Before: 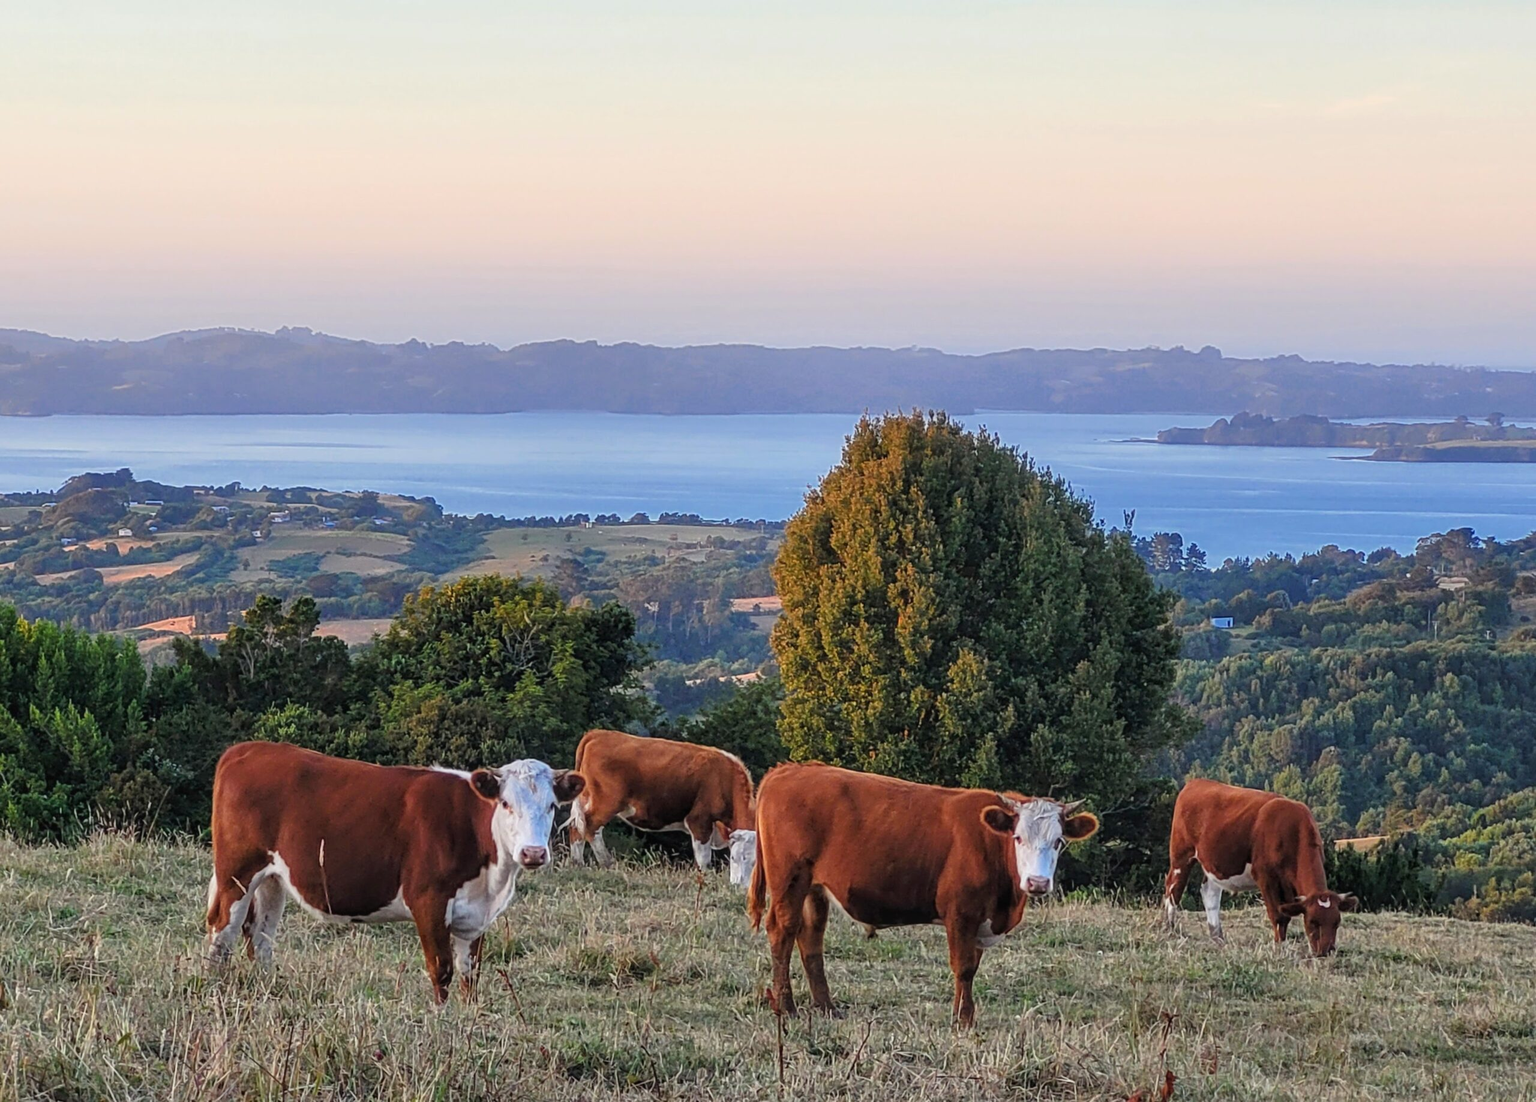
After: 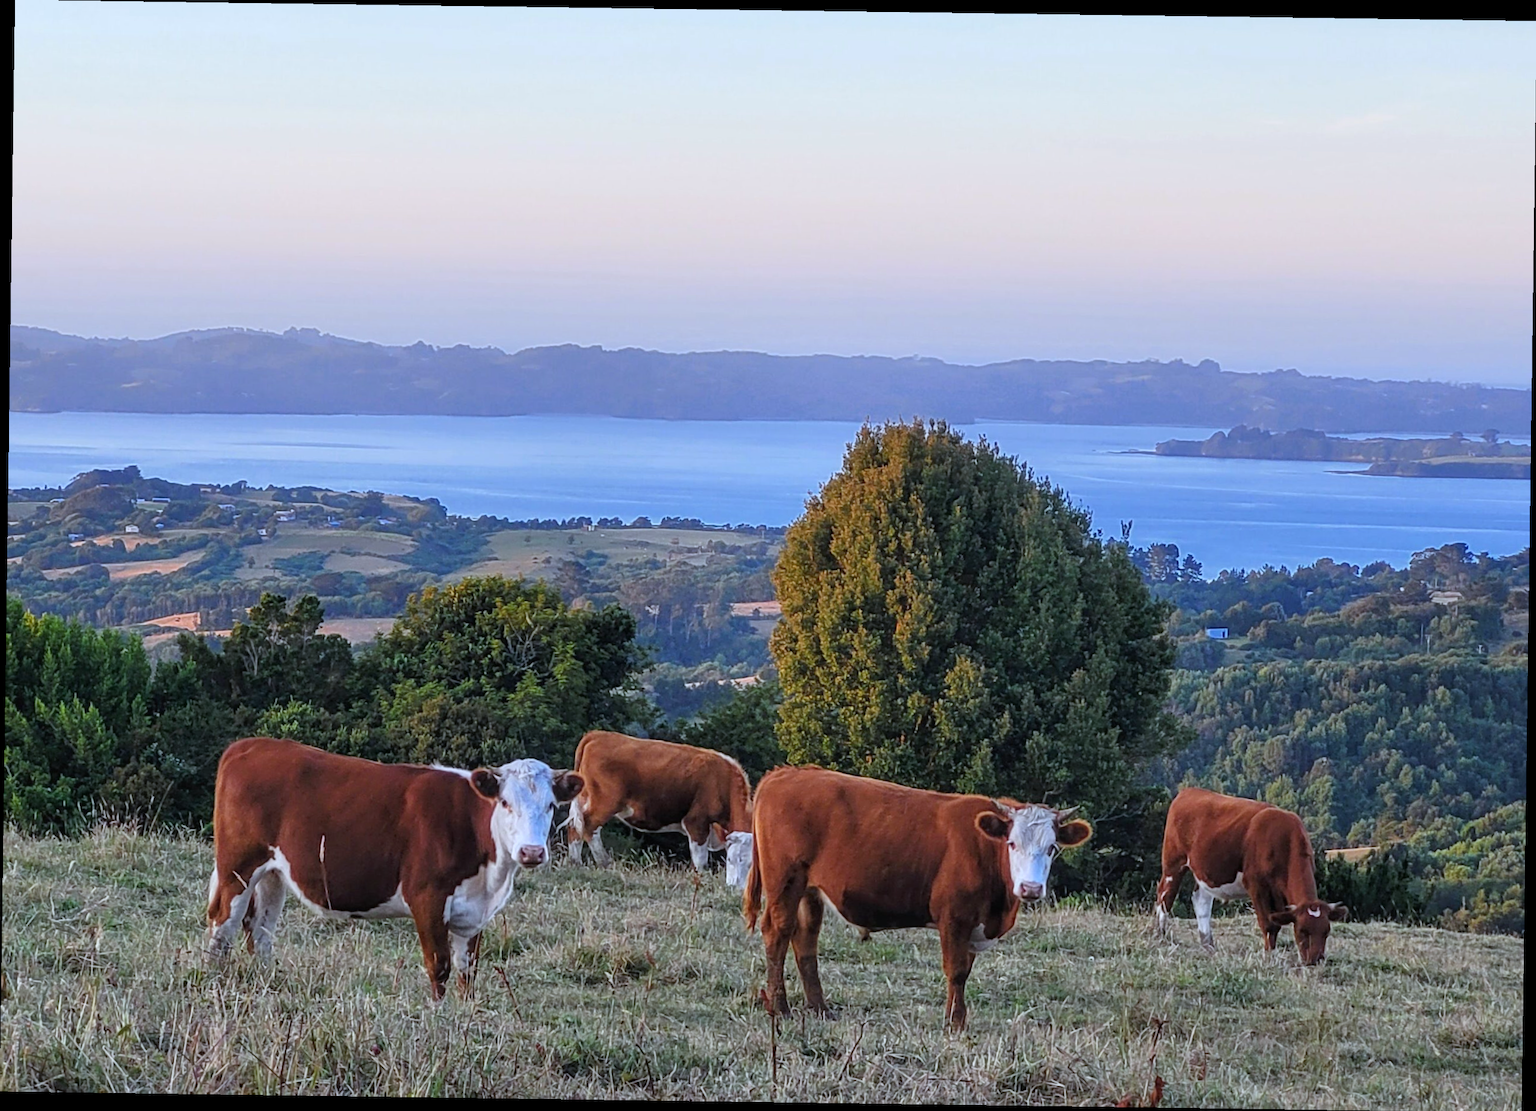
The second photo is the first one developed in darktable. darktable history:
white balance: red 0.931, blue 1.11
rotate and perspective: rotation 0.8°, automatic cropping off
